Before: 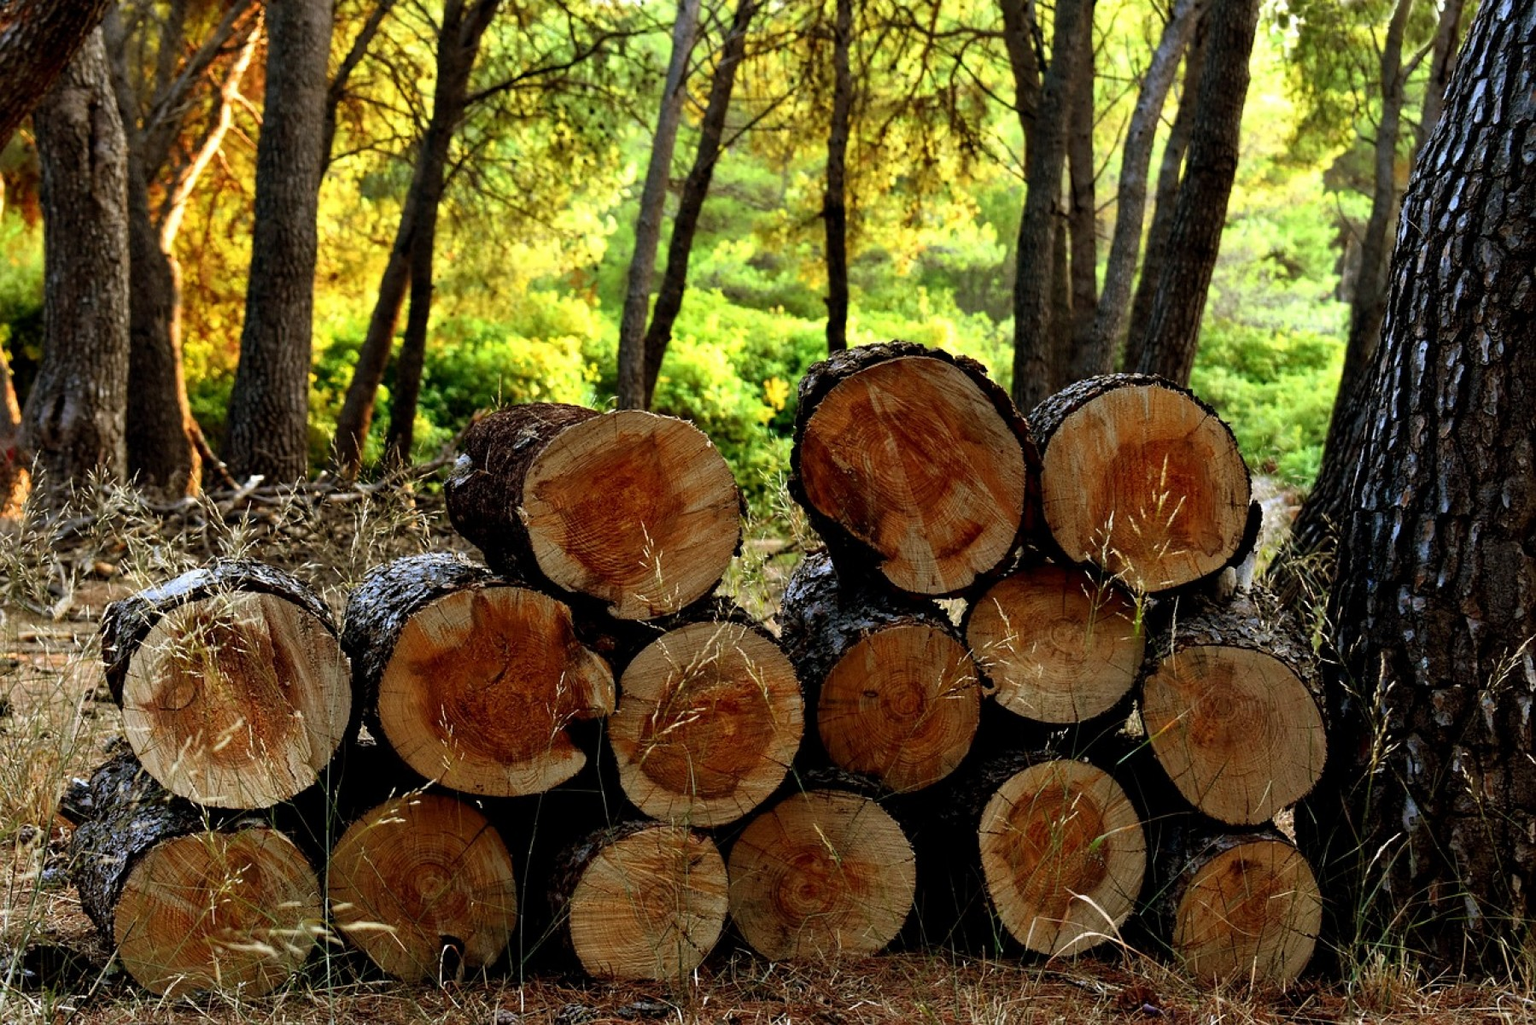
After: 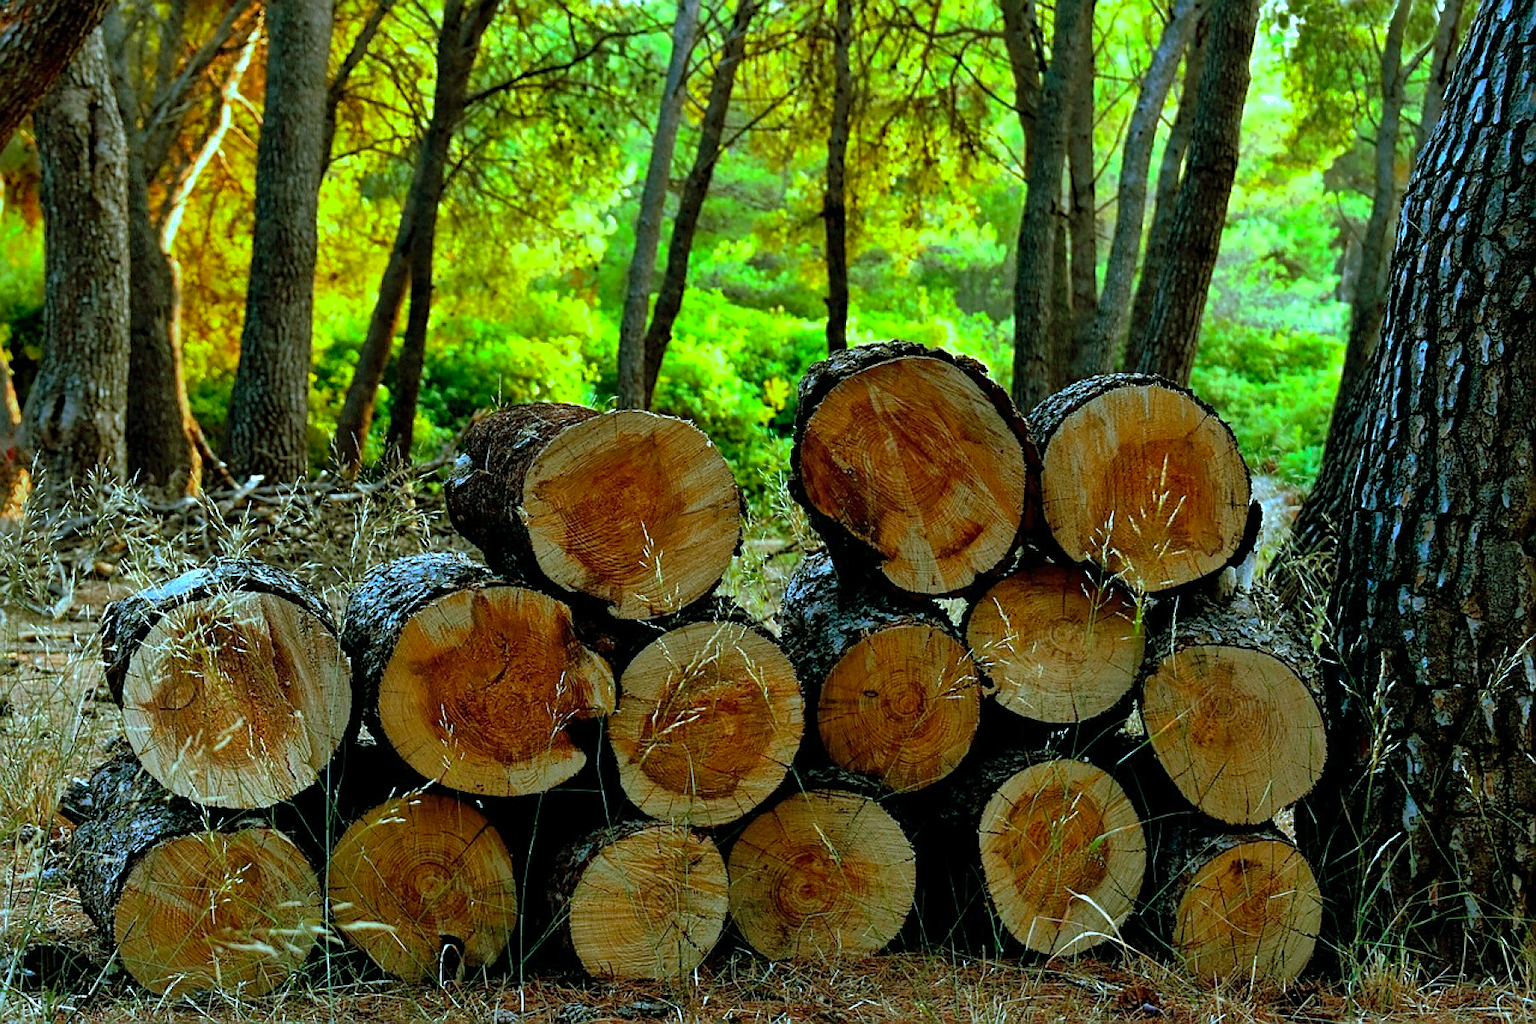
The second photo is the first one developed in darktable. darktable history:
white balance: red 0.967, blue 1.119, emerald 0.756
color balance rgb: shadows lift › chroma 11.71%, shadows lift › hue 133.46°, highlights gain › chroma 4%, highlights gain › hue 200.2°, perceptual saturation grading › global saturation 18.05%
sharpen: on, module defaults
shadows and highlights: on, module defaults
